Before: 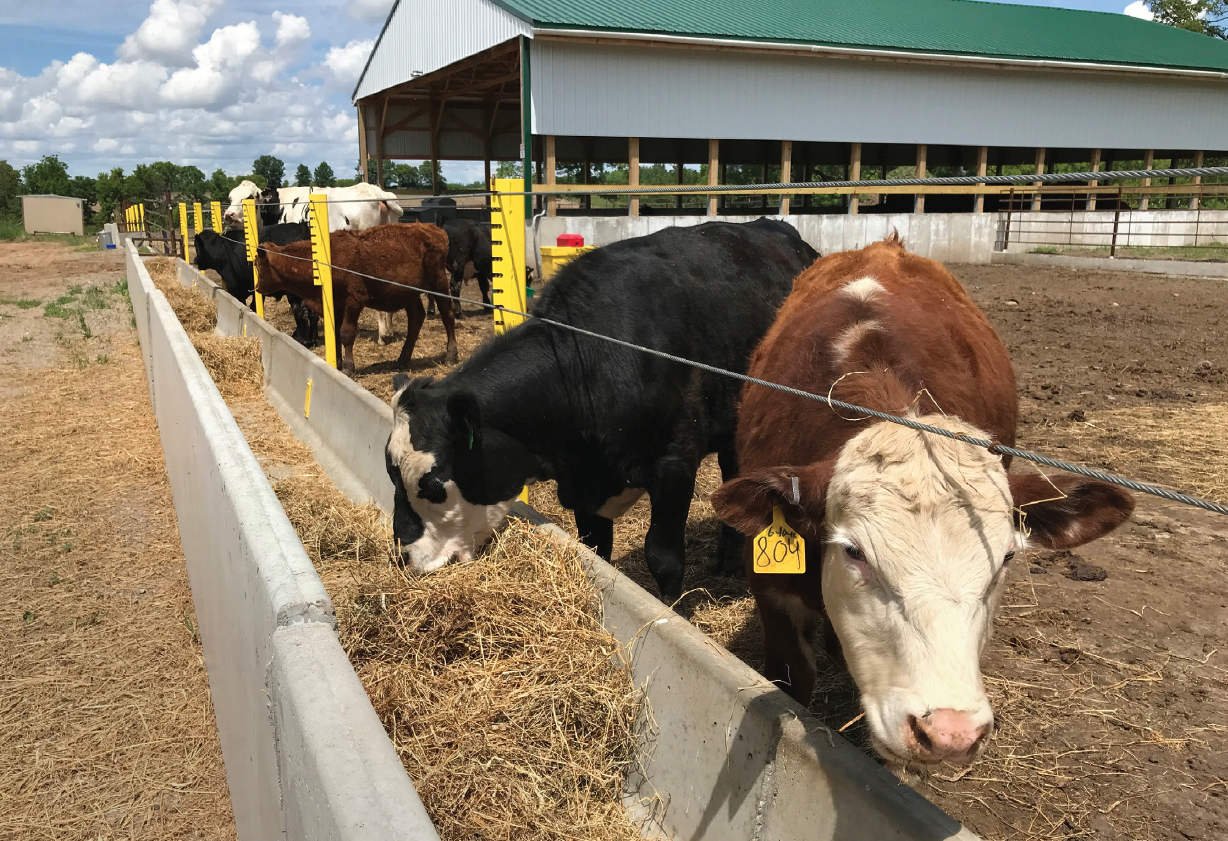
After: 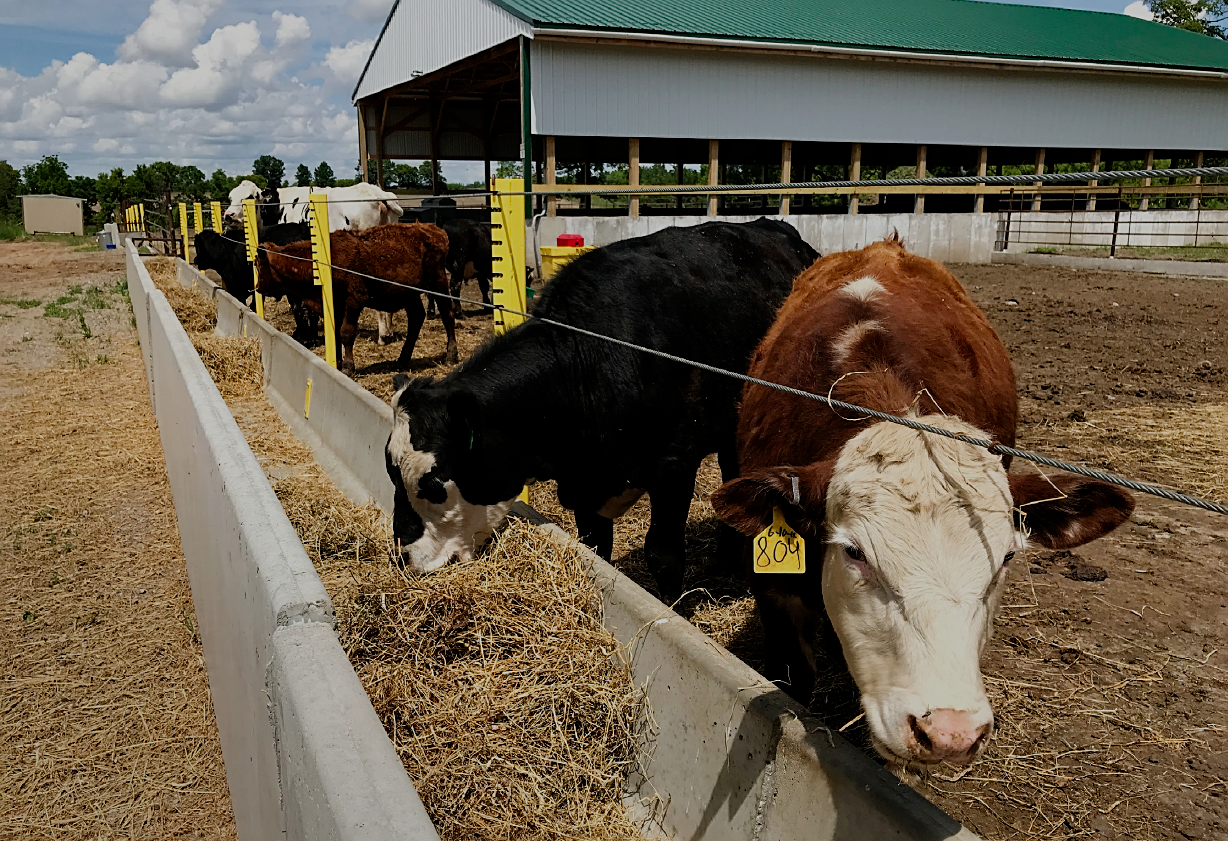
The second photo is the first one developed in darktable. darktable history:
sharpen: on, module defaults
filmic rgb: middle gray luminance 29%, black relative exposure -10.3 EV, white relative exposure 5.5 EV, threshold 6 EV, target black luminance 0%, hardness 3.95, latitude 2.04%, contrast 1.132, highlights saturation mix 5%, shadows ↔ highlights balance 15.11%, preserve chrominance no, color science v3 (2019), use custom middle-gray values true, iterations of high-quality reconstruction 0, enable highlight reconstruction true
